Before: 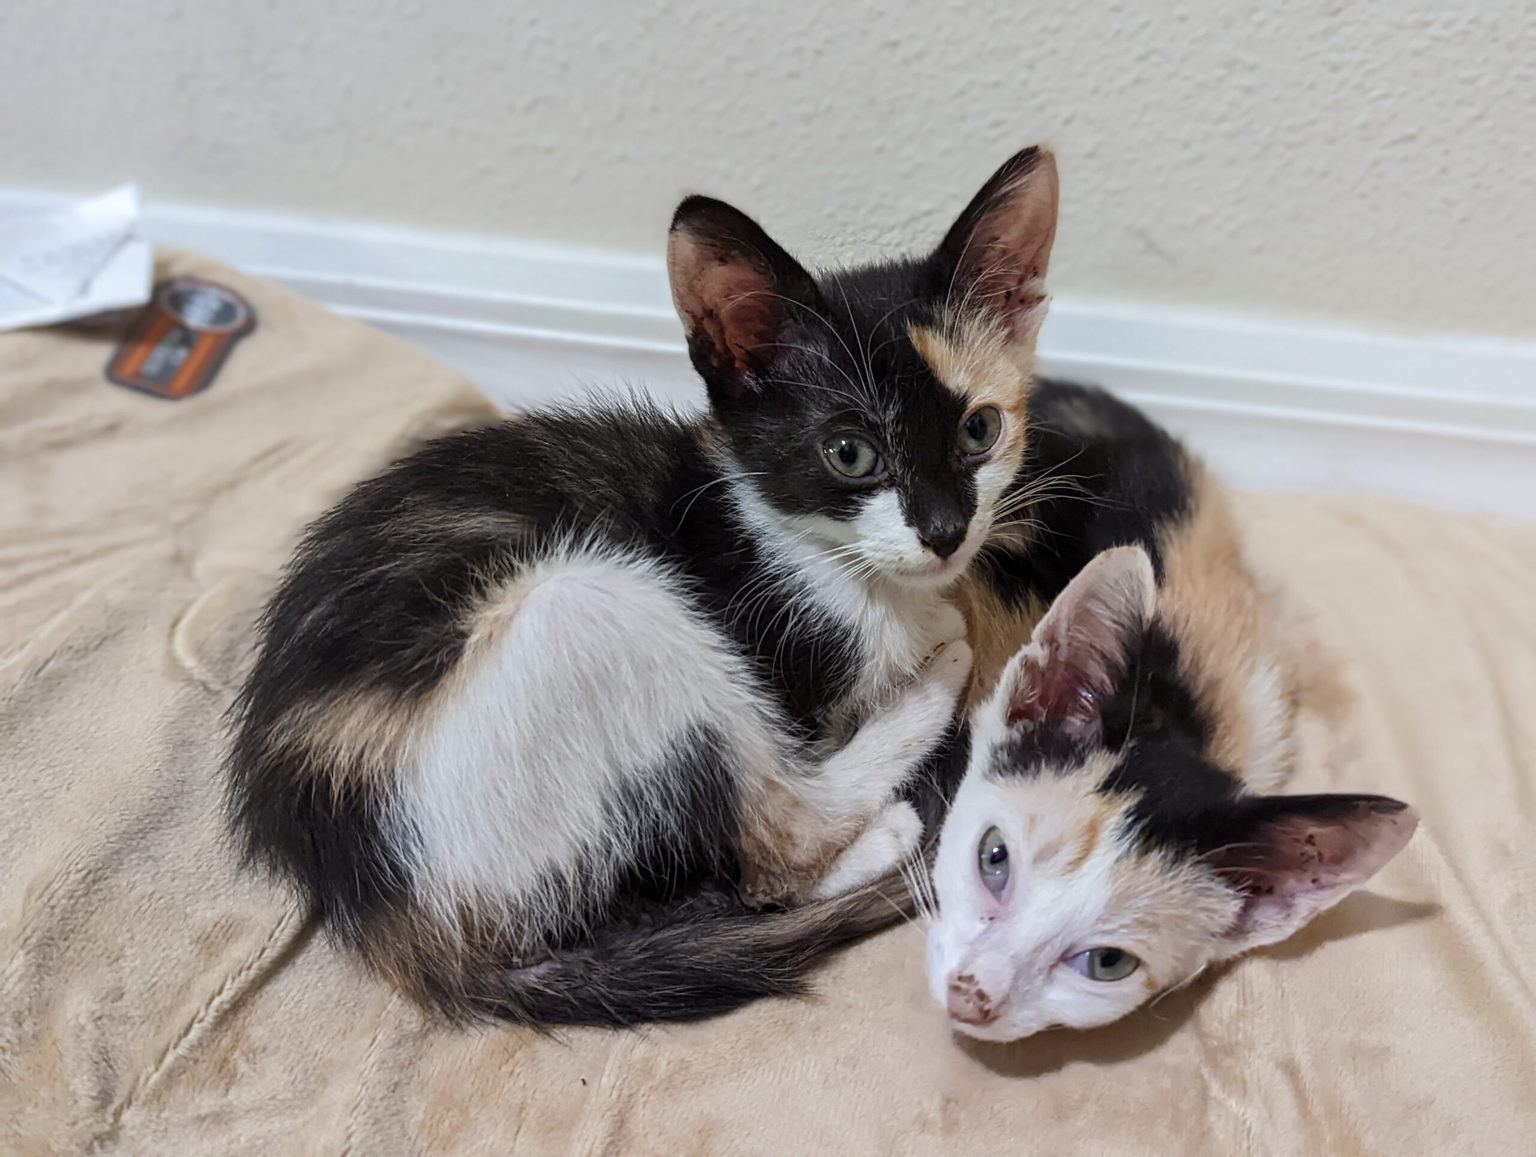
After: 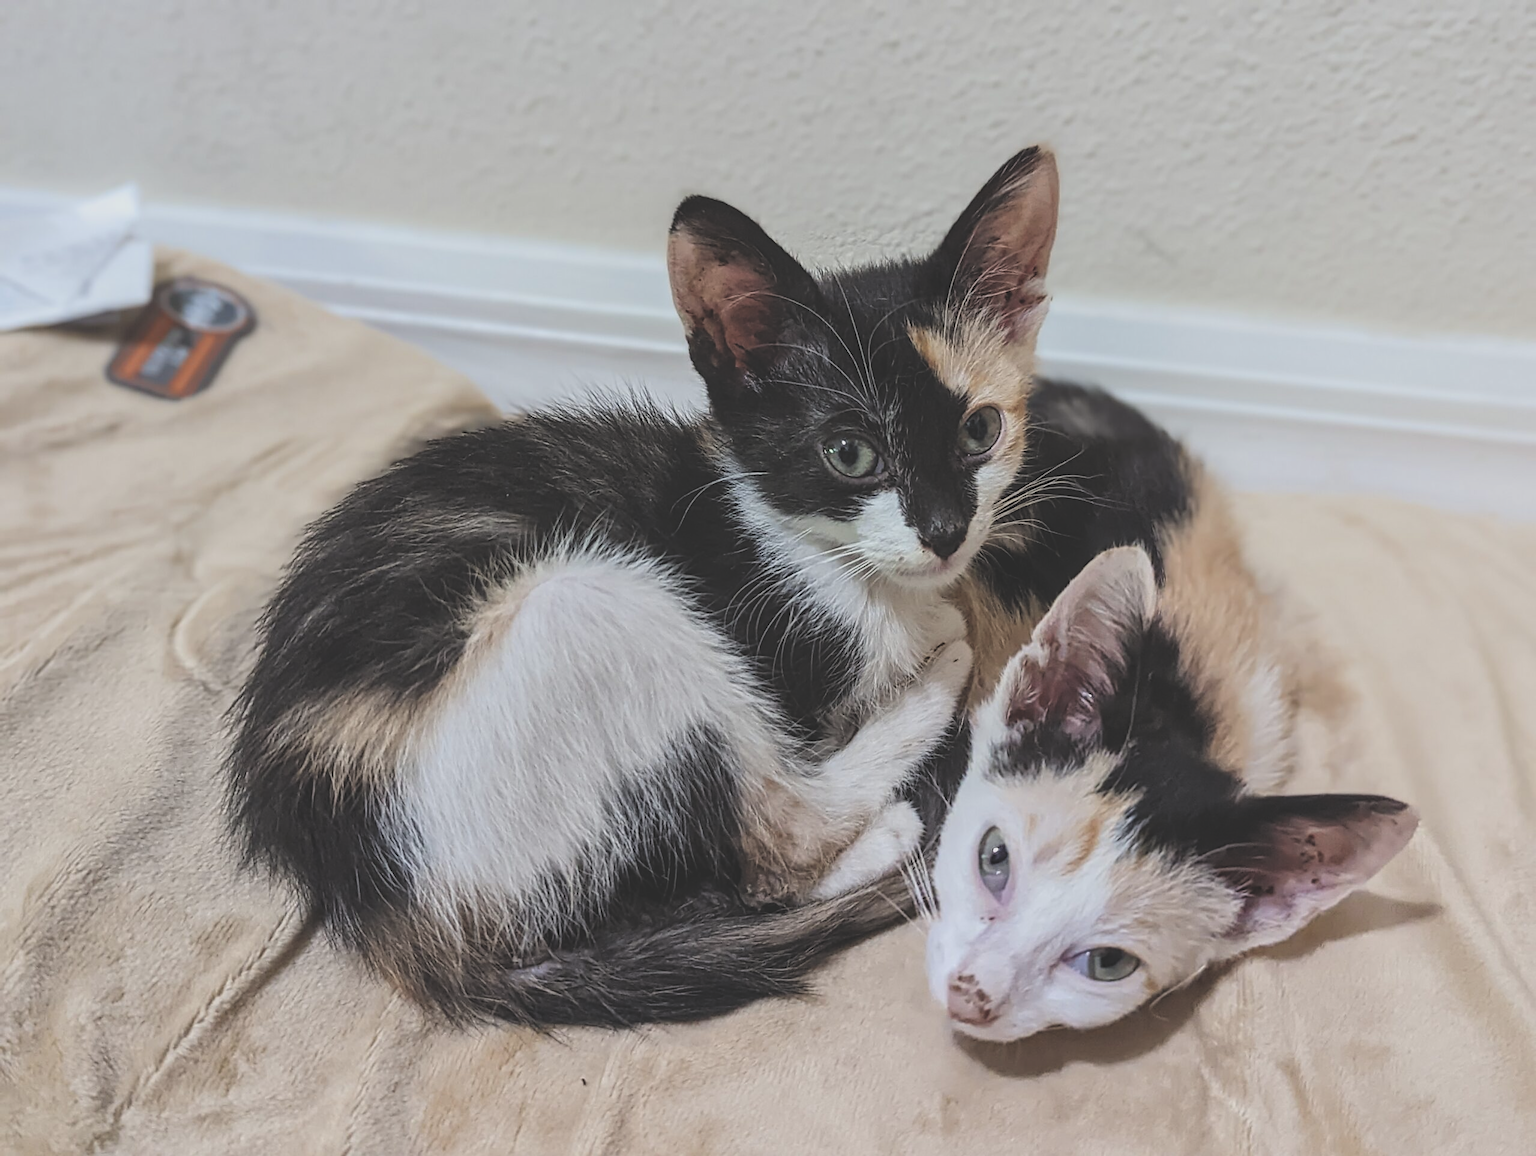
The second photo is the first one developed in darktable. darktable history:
local contrast: on, module defaults
exposure: black level correction -0.042, exposure 0.059 EV, compensate exposure bias true, compensate highlight preservation false
sharpen: on, module defaults
filmic rgb: black relative exposure -7.94 EV, white relative exposure 4.15 EV, hardness 4.03, latitude 51.98%, contrast 1.012, shadows ↔ highlights balance 5.69%, color science v6 (2022)
